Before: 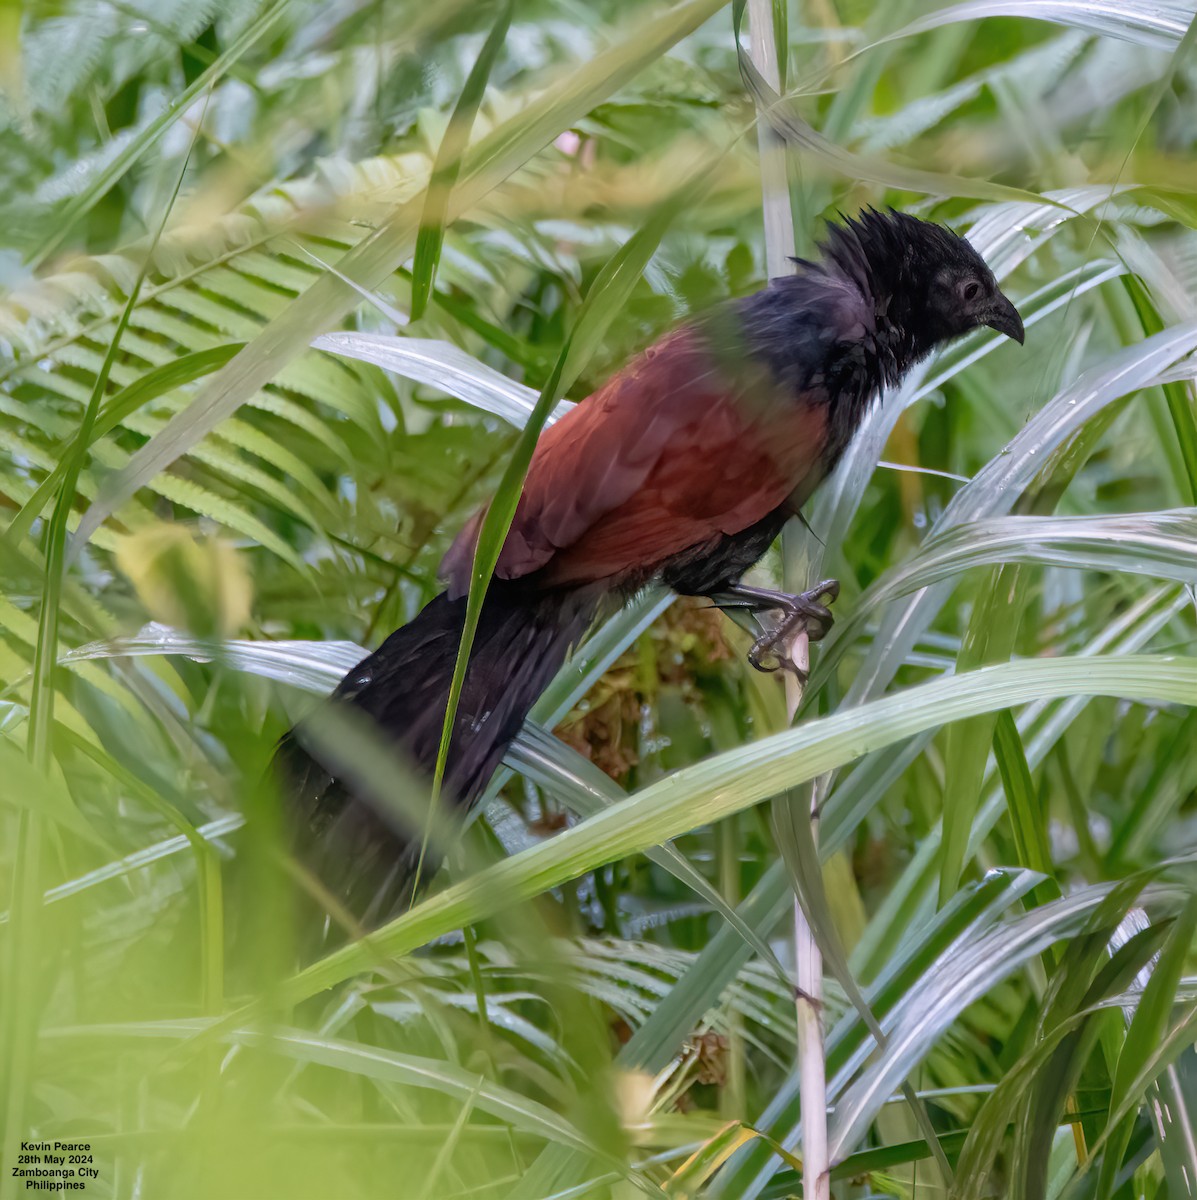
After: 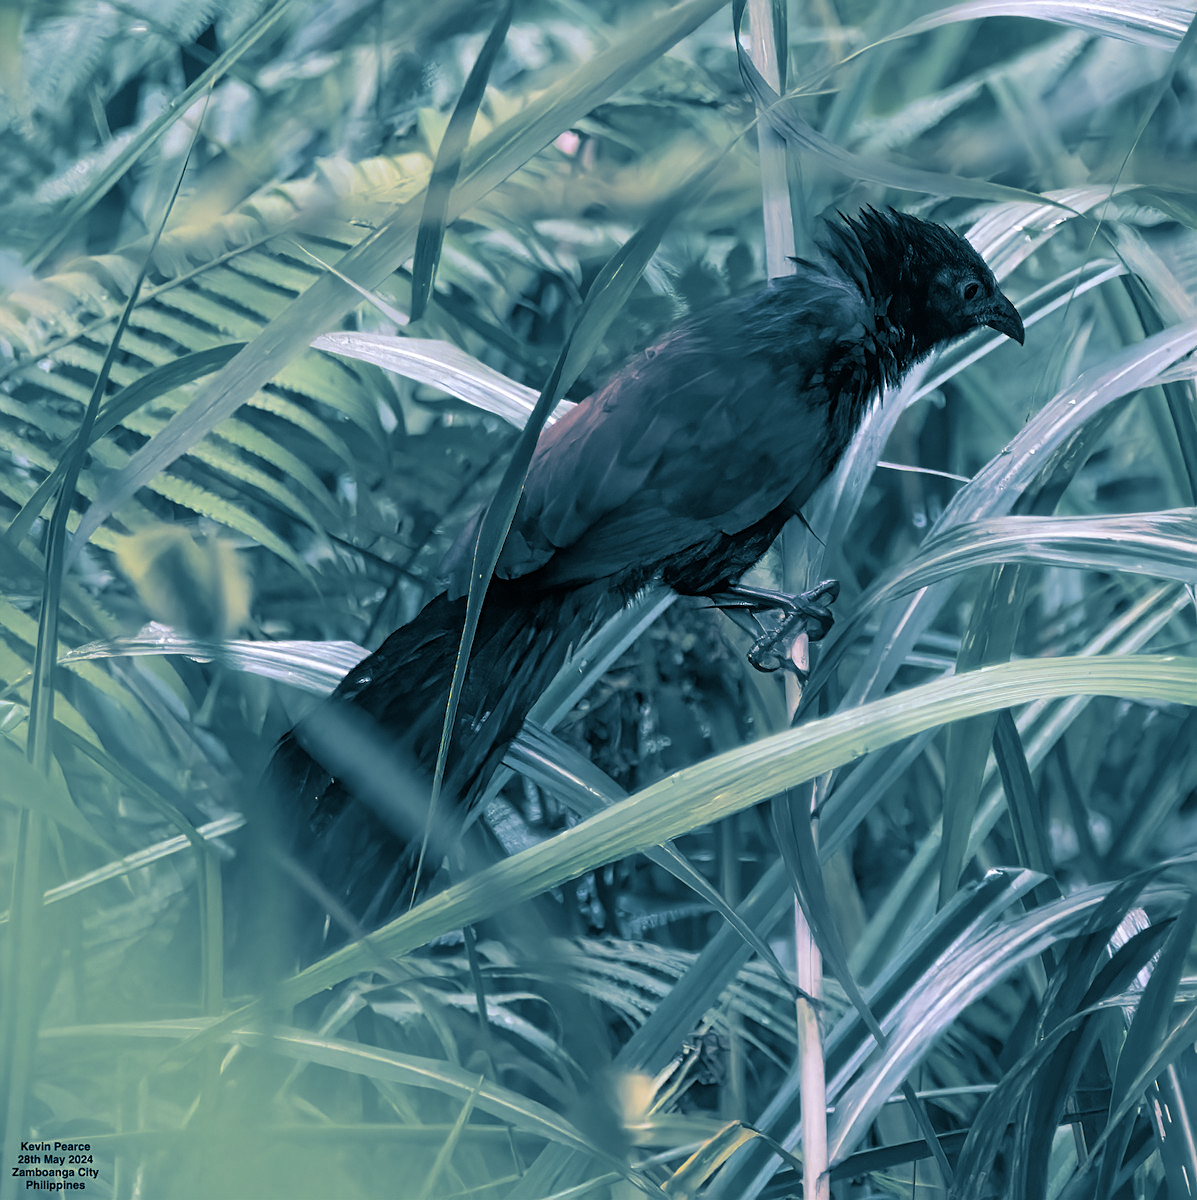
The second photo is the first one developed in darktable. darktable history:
sharpen: on, module defaults
split-toning: shadows › hue 212.4°, balance -70
